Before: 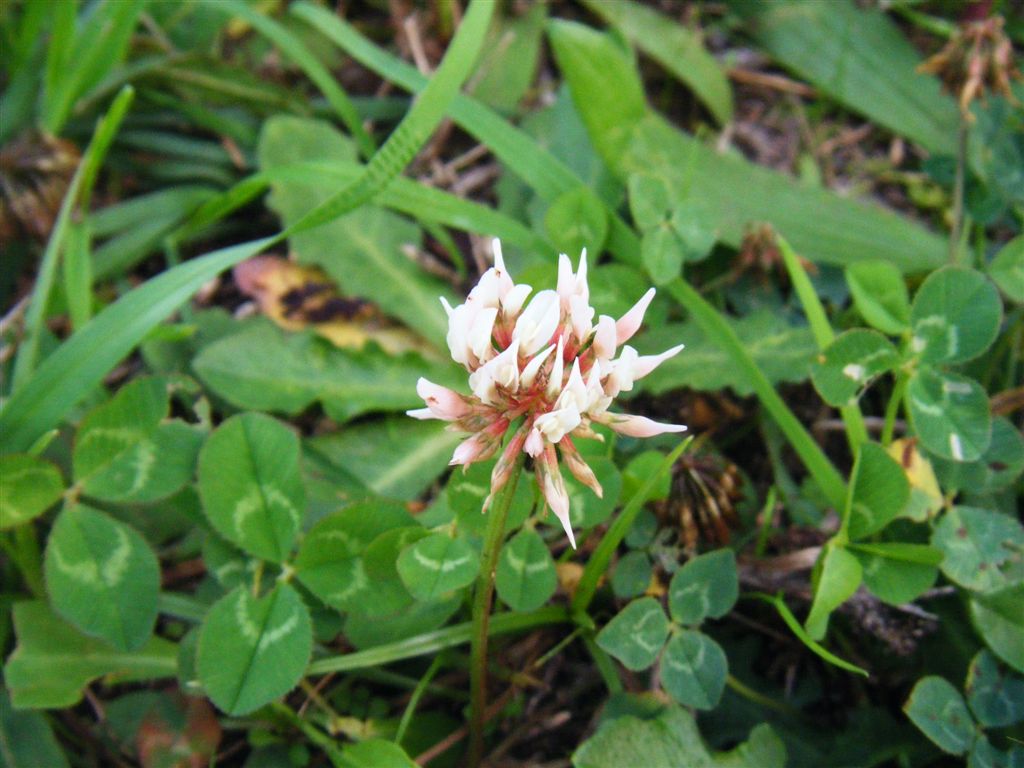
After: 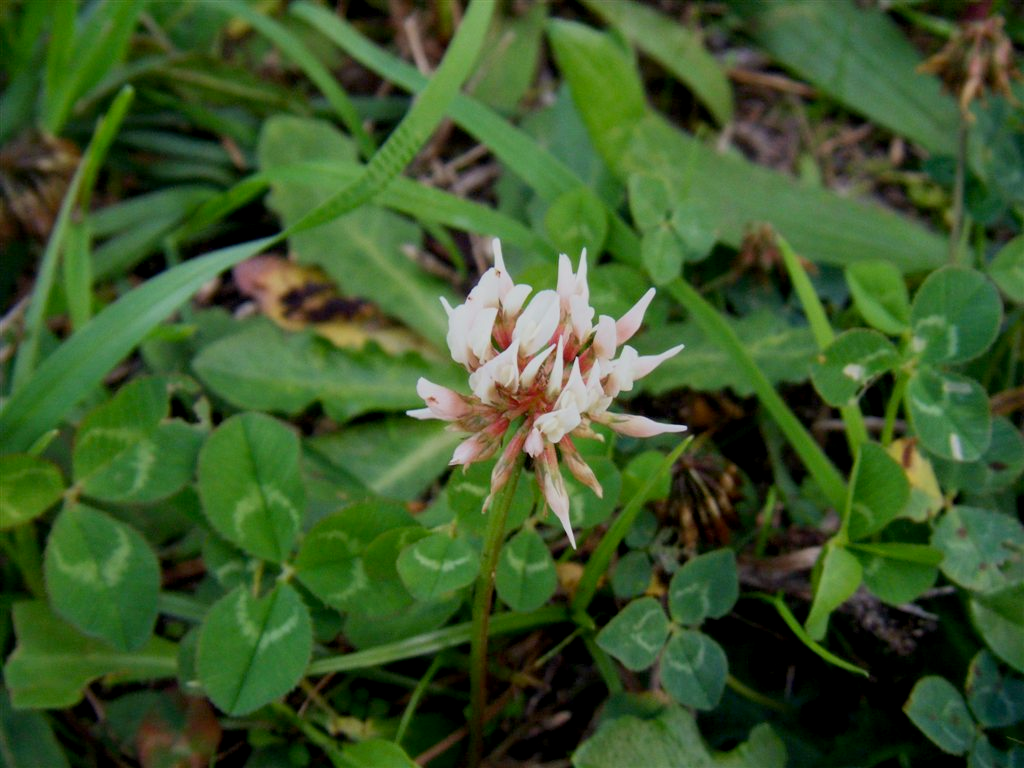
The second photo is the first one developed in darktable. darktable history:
exposure: black level correction 0.009, exposure -0.637 EV, compensate highlight preservation false
